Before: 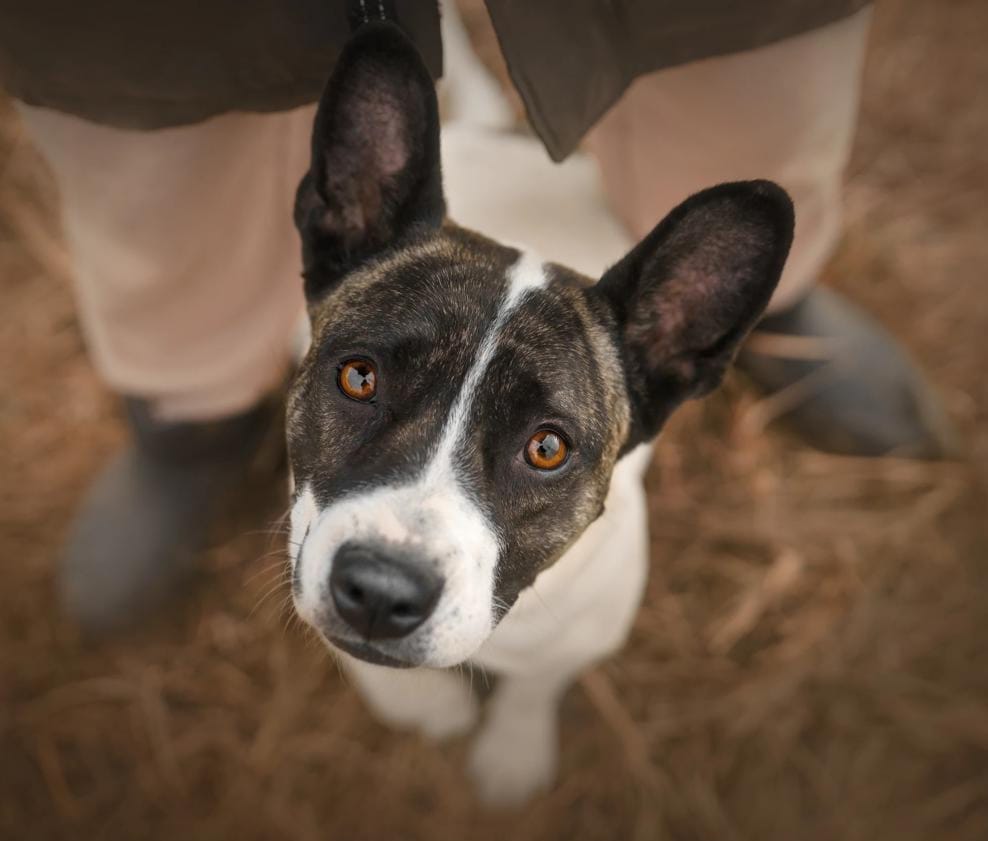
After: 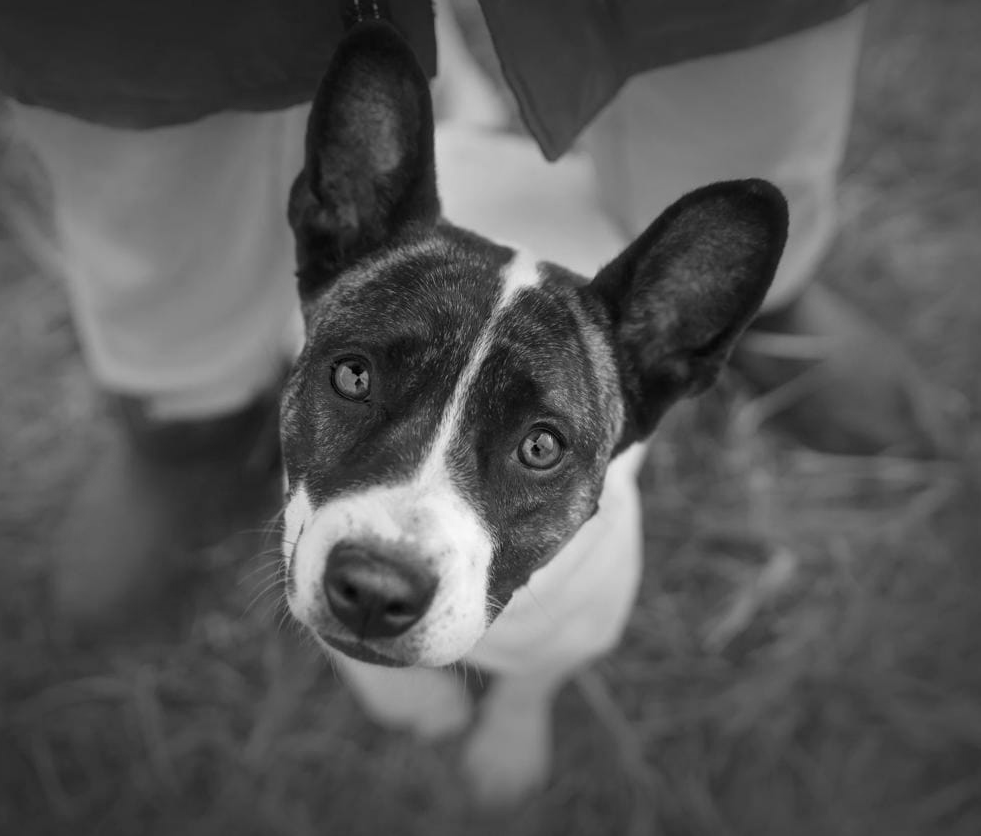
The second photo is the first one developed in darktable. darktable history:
crop and rotate: left 0.614%, top 0.179%, bottom 0.309%
monochrome: a 32, b 64, size 2.3
color balance rgb: perceptual saturation grading › global saturation 25%, global vibrance 20%
